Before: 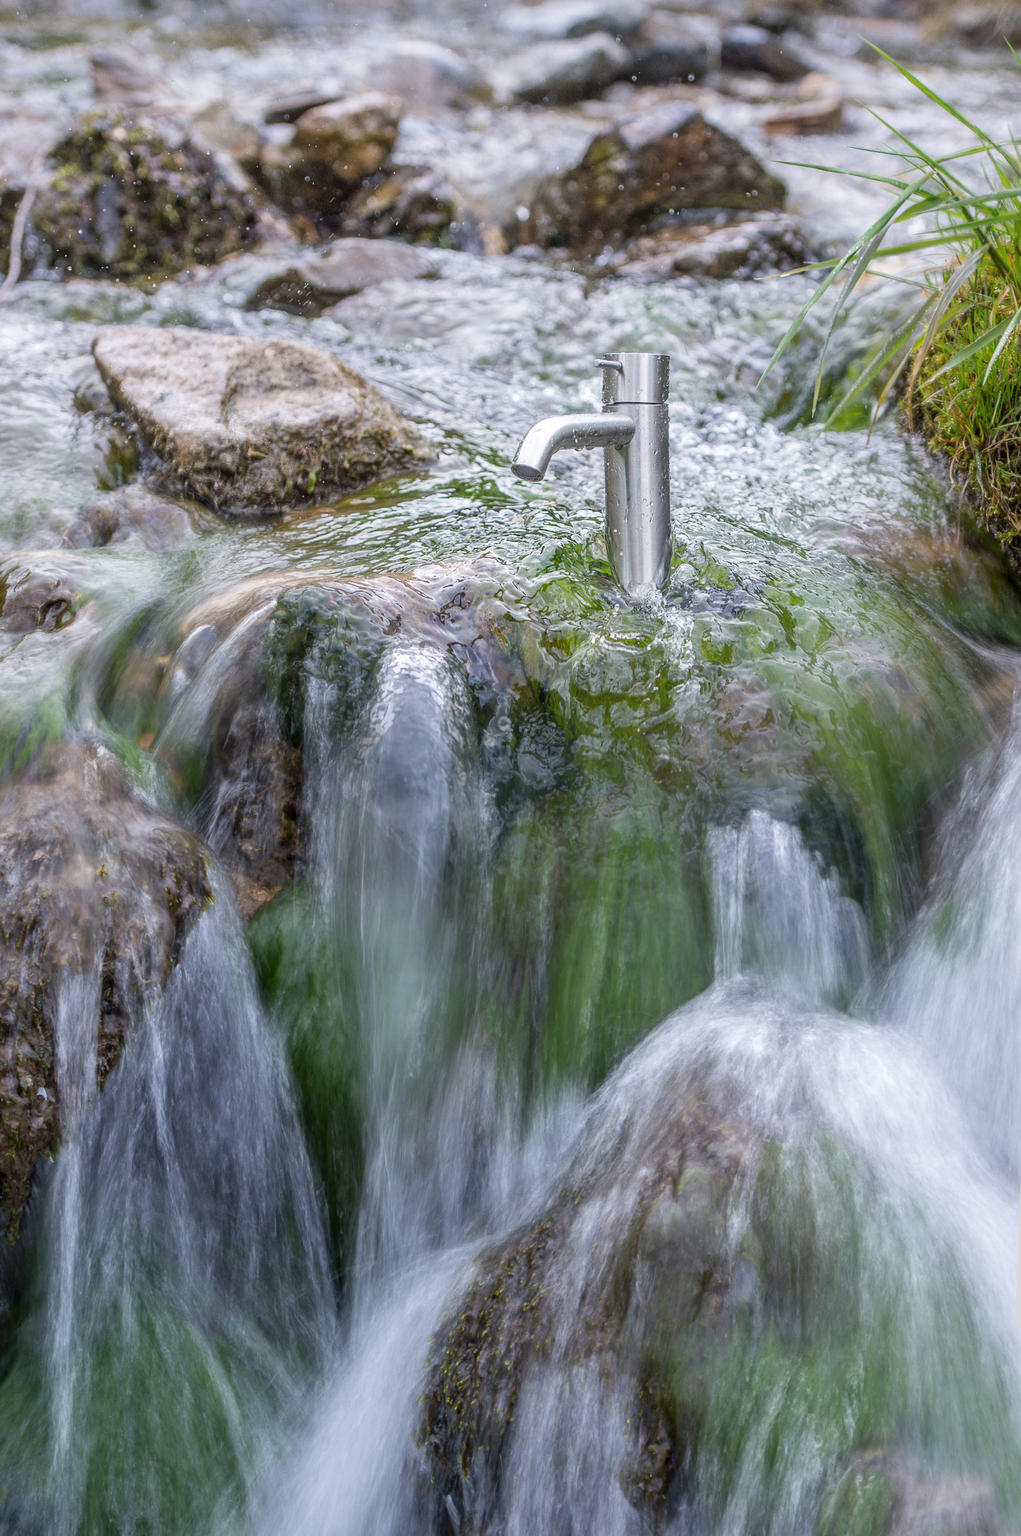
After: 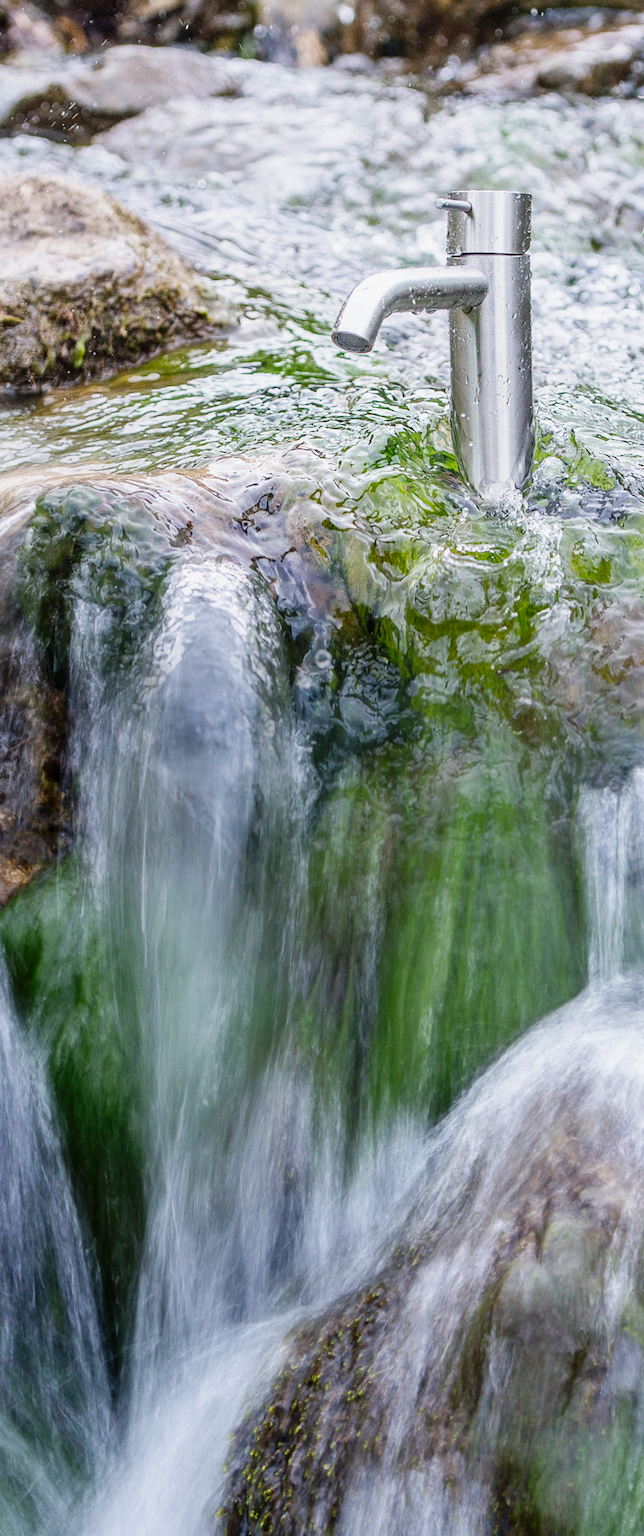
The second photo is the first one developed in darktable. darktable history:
tone curve: curves: ch0 [(0, 0) (0.136, 0.084) (0.346, 0.366) (0.489, 0.559) (0.66, 0.748) (0.849, 0.902) (1, 0.974)]; ch1 [(0, 0) (0.353, 0.344) (0.45, 0.46) (0.498, 0.498) (0.521, 0.512) (0.563, 0.559) (0.592, 0.605) (0.641, 0.673) (1, 1)]; ch2 [(0, 0) (0.333, 0.346) (0.375, 0.375) (0.424, 0.43) (0.476, 0.492) (0.502, 0.502) (0.524, 0.531) (0.579, 0.61) (0.612, 0.644) (0.641, 0.722) (1, 1)], preserve colors none
crop and rotate: angle 0.017°, left 24.377%, top 13.159%, right 25.637%, bottom 7.646%
